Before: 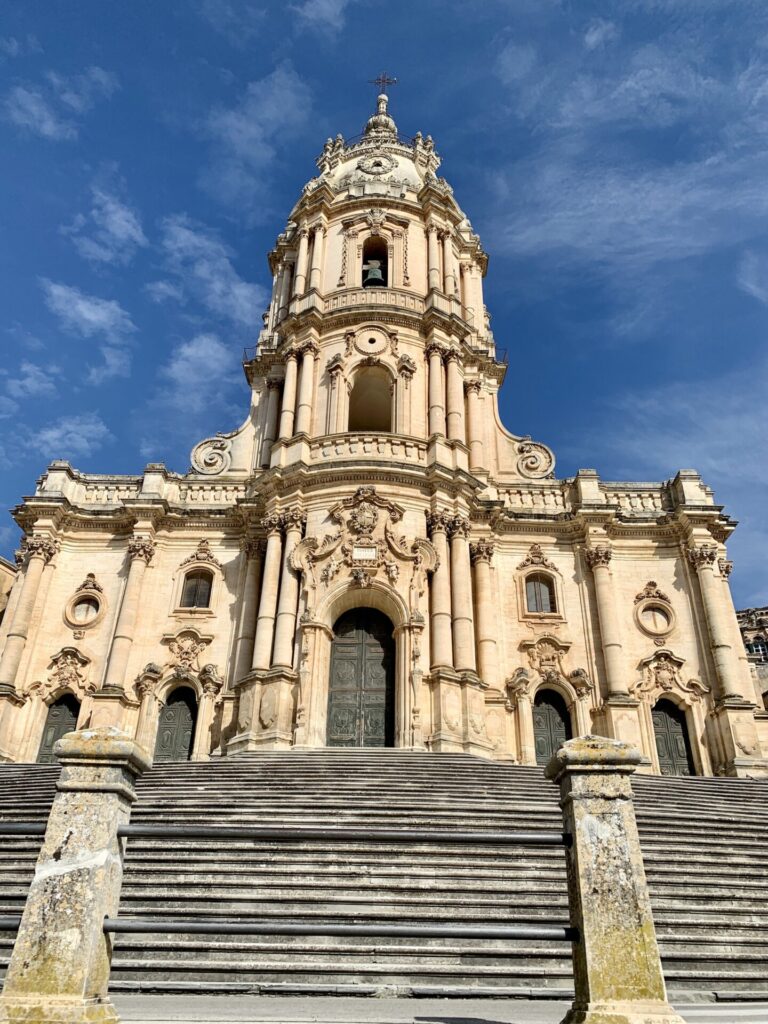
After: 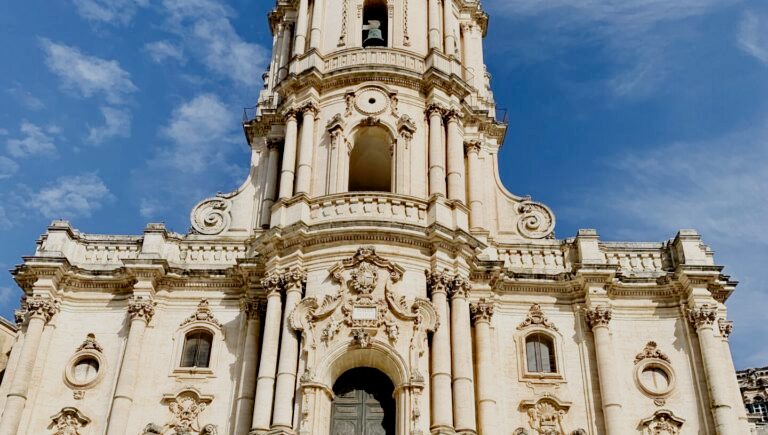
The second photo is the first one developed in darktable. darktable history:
exposure: exposure 0.29 EV, compensate exposure bias true, compensate highlight preservation false
filmic rgb: black relative exposure -8.55 EV, white relative exposure 5.54 EV, threshold 5.95 EV, hardness 3.39, contrast 1.022, preserve chrominance no, color science v4 (2020), contrast in shadows soft, contrast in highlights soft, enable highlight reconstruction true
crop and rotate: top 23.513%, bottom 33.912%
